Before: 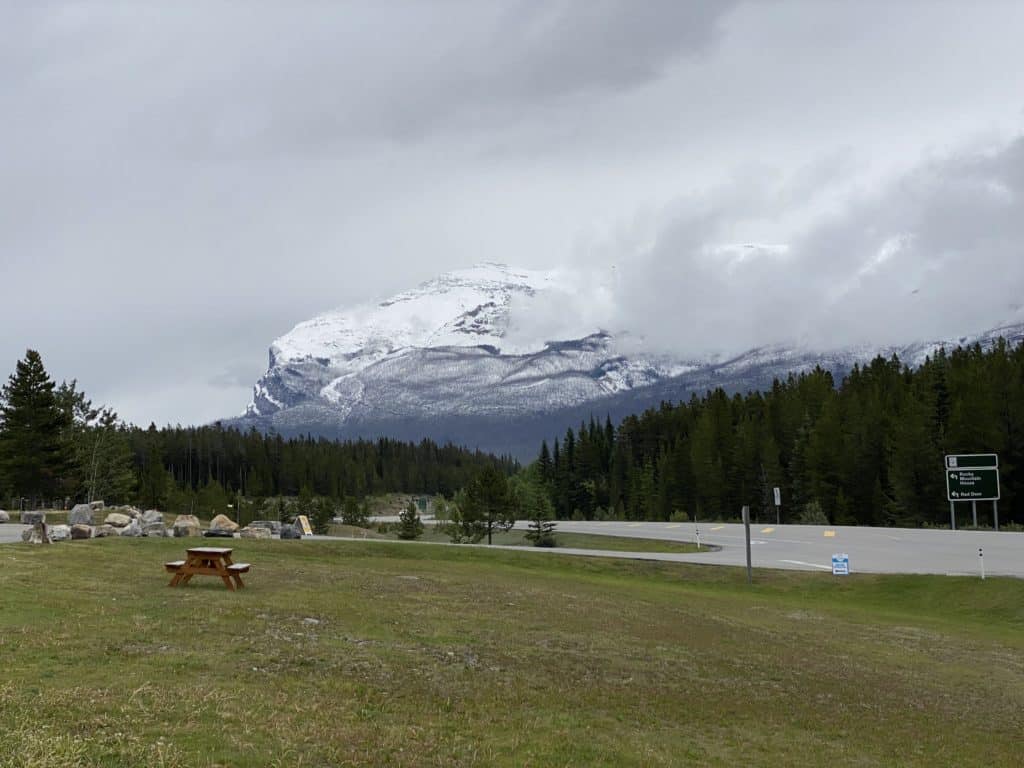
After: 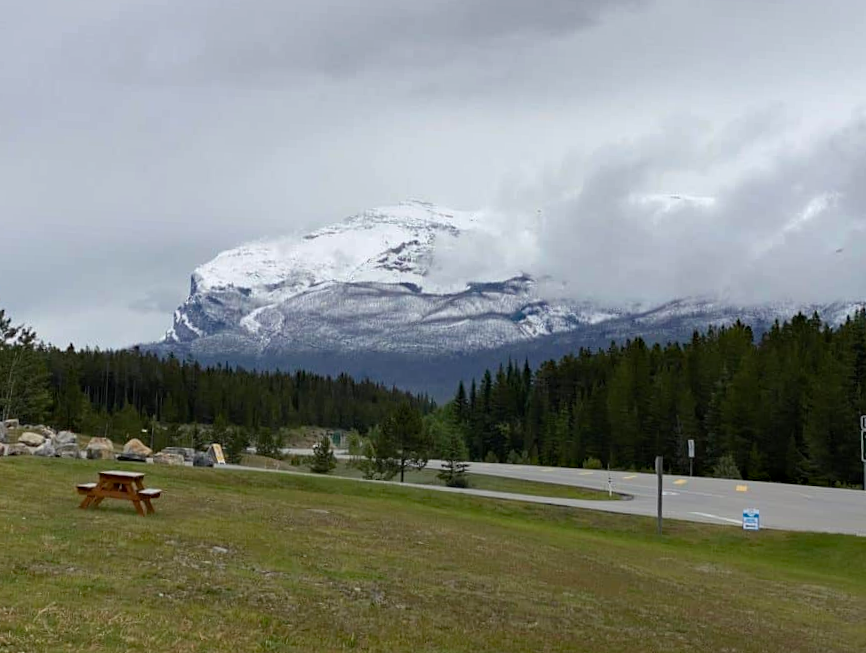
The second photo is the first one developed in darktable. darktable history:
crop and rotate: angle -2.85°, left 5.129%, top 5.215%, right 4.726%, bottom 4.151%
haze removal: compatibility mode true, adaptive false
